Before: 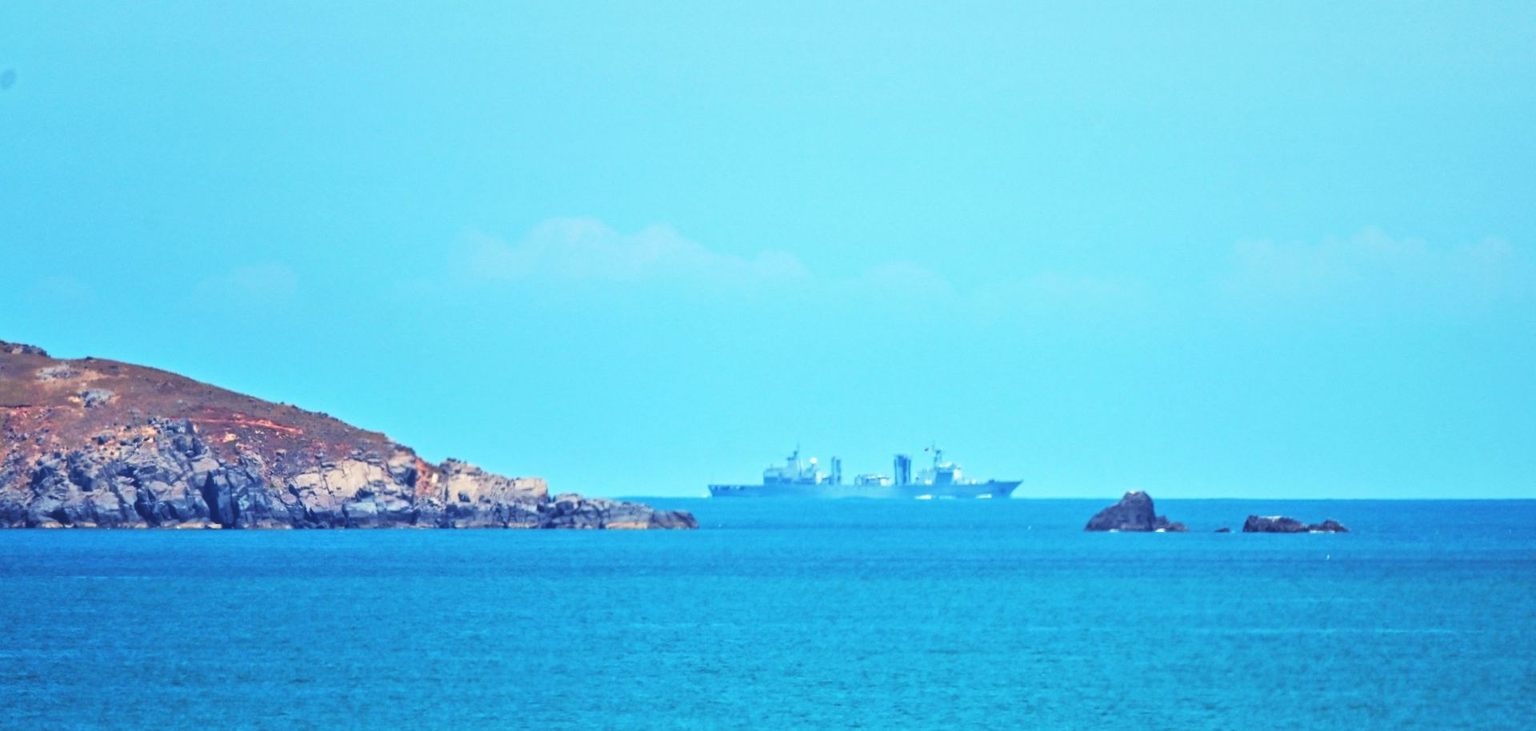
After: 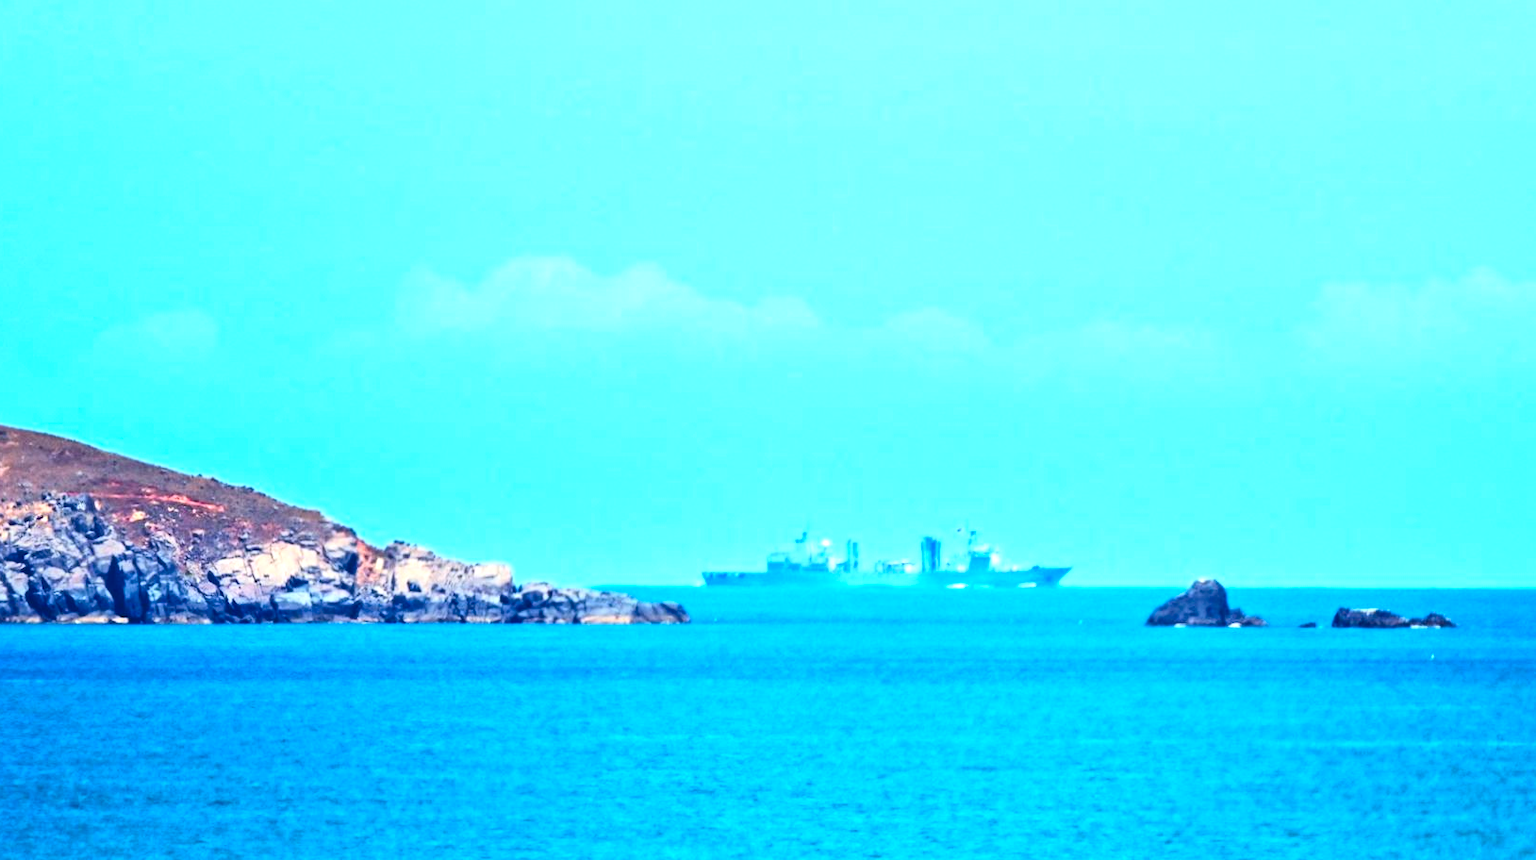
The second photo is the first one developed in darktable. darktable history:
contrast brightness saturation: contrast 0.193, brightness -0.101, saturation 0.208
crop: left 7.345%, right 7.795%
exposure: black level correction 0, exposure 0.499 EV, compensate highlight preservation false
